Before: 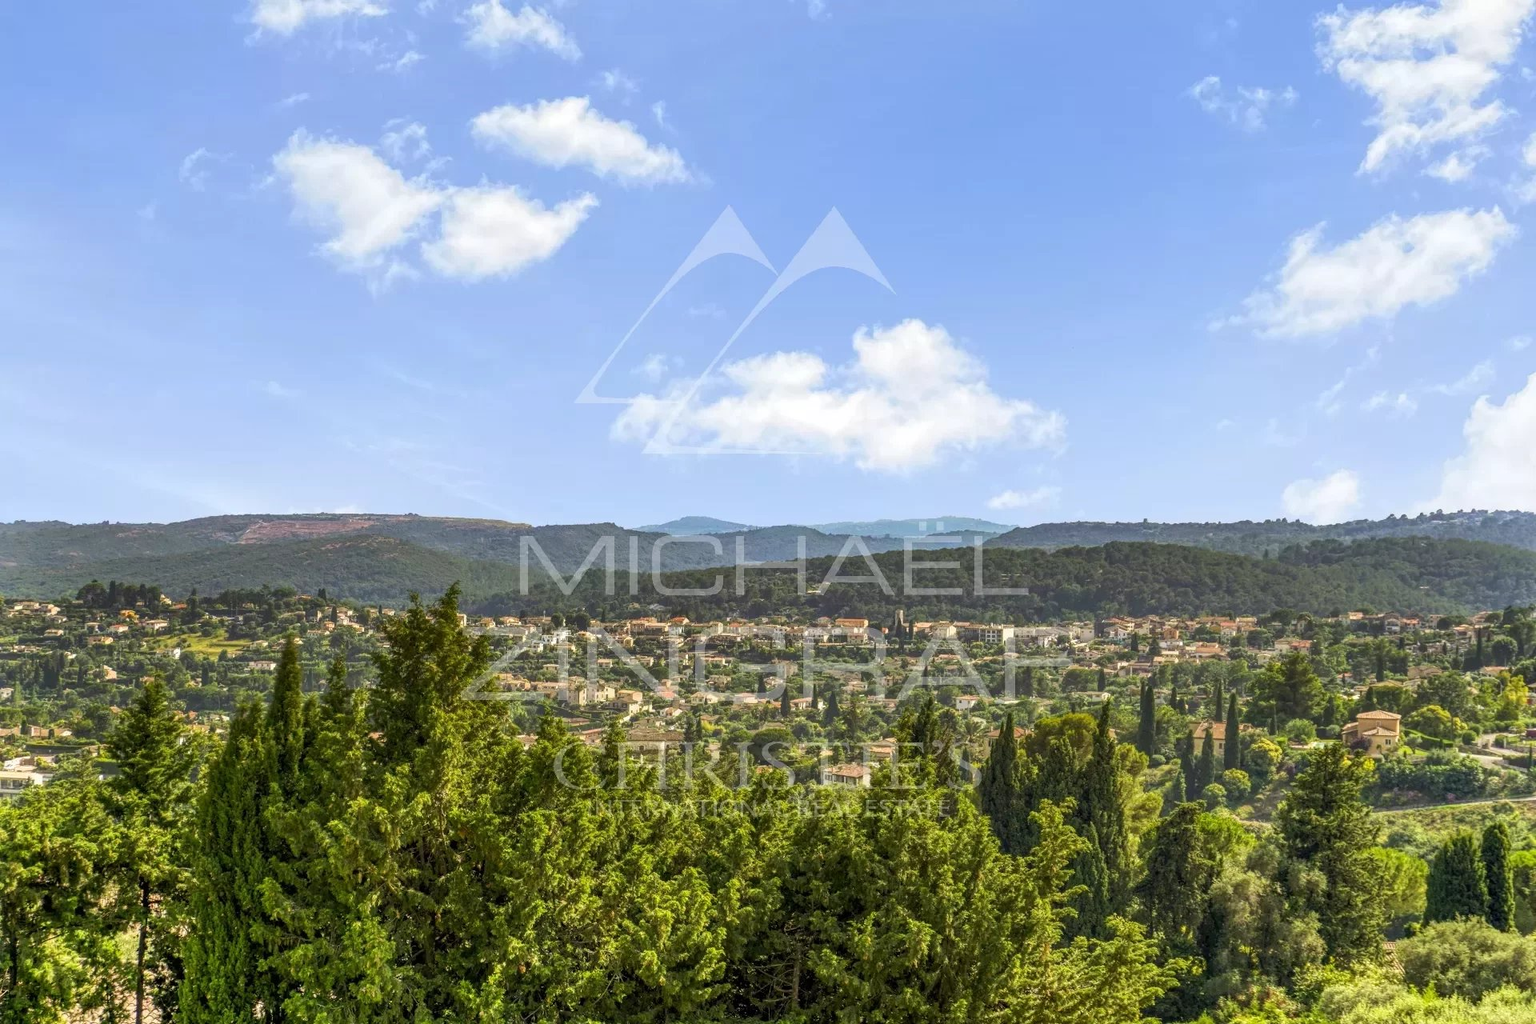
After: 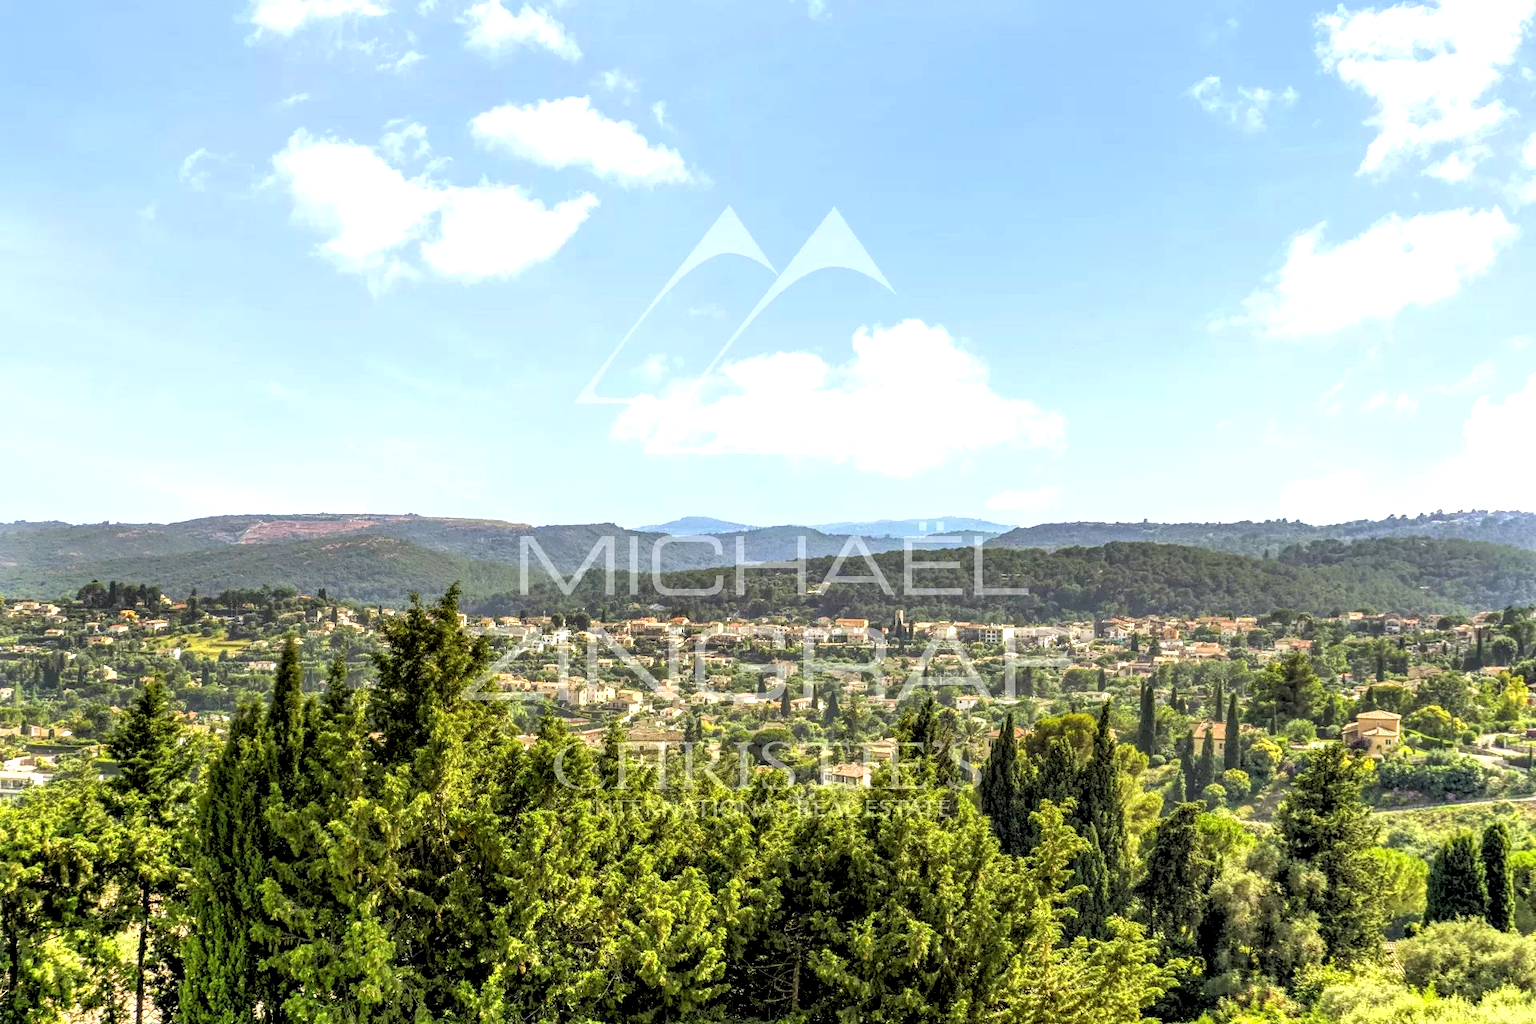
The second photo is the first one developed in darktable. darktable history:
exposure: exposure 0.6 EV, compensate highlight preservation false
rgb levels: levels [[0.029, 0.461, 0.922], [0, 0.5, 1], [0, 0.5, 1]]
